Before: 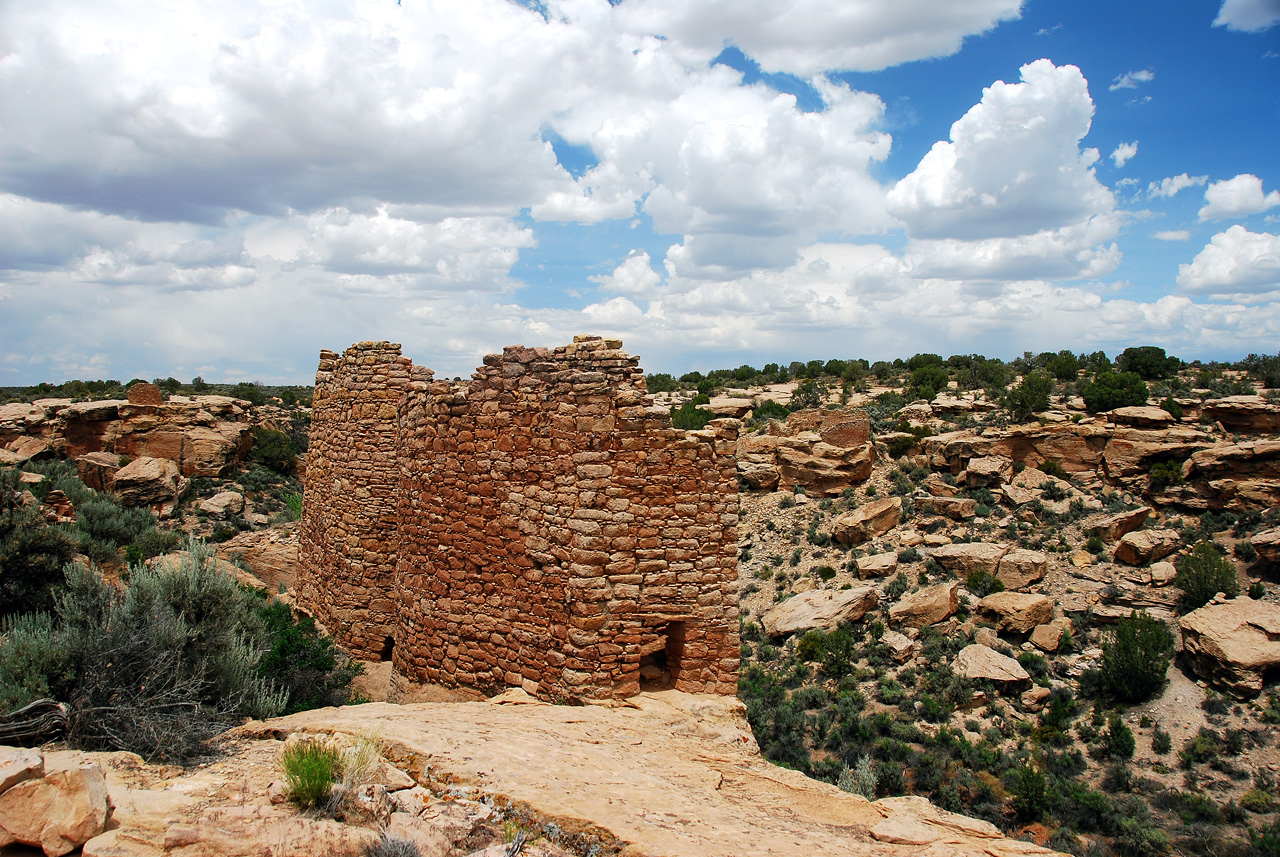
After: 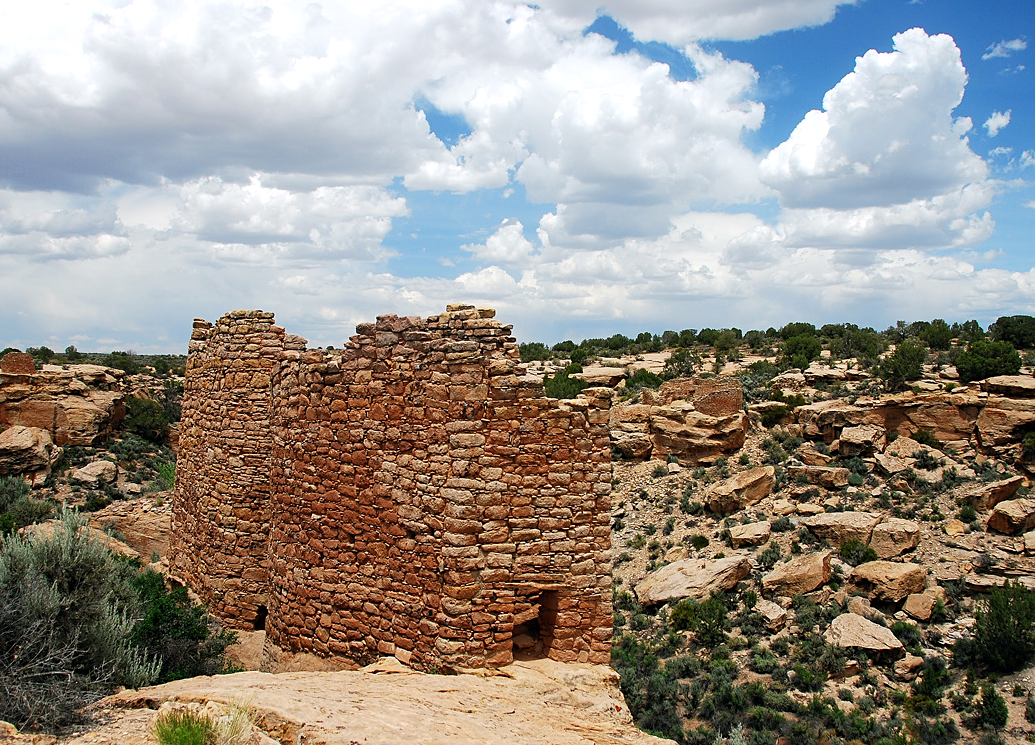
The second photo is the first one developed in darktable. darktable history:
crop: left 9.936%, top 3.619%, right 9.167%, bottom 9.371%
levels: levels [0, 0.492, 0.984]
sharpen: amount 0.215
